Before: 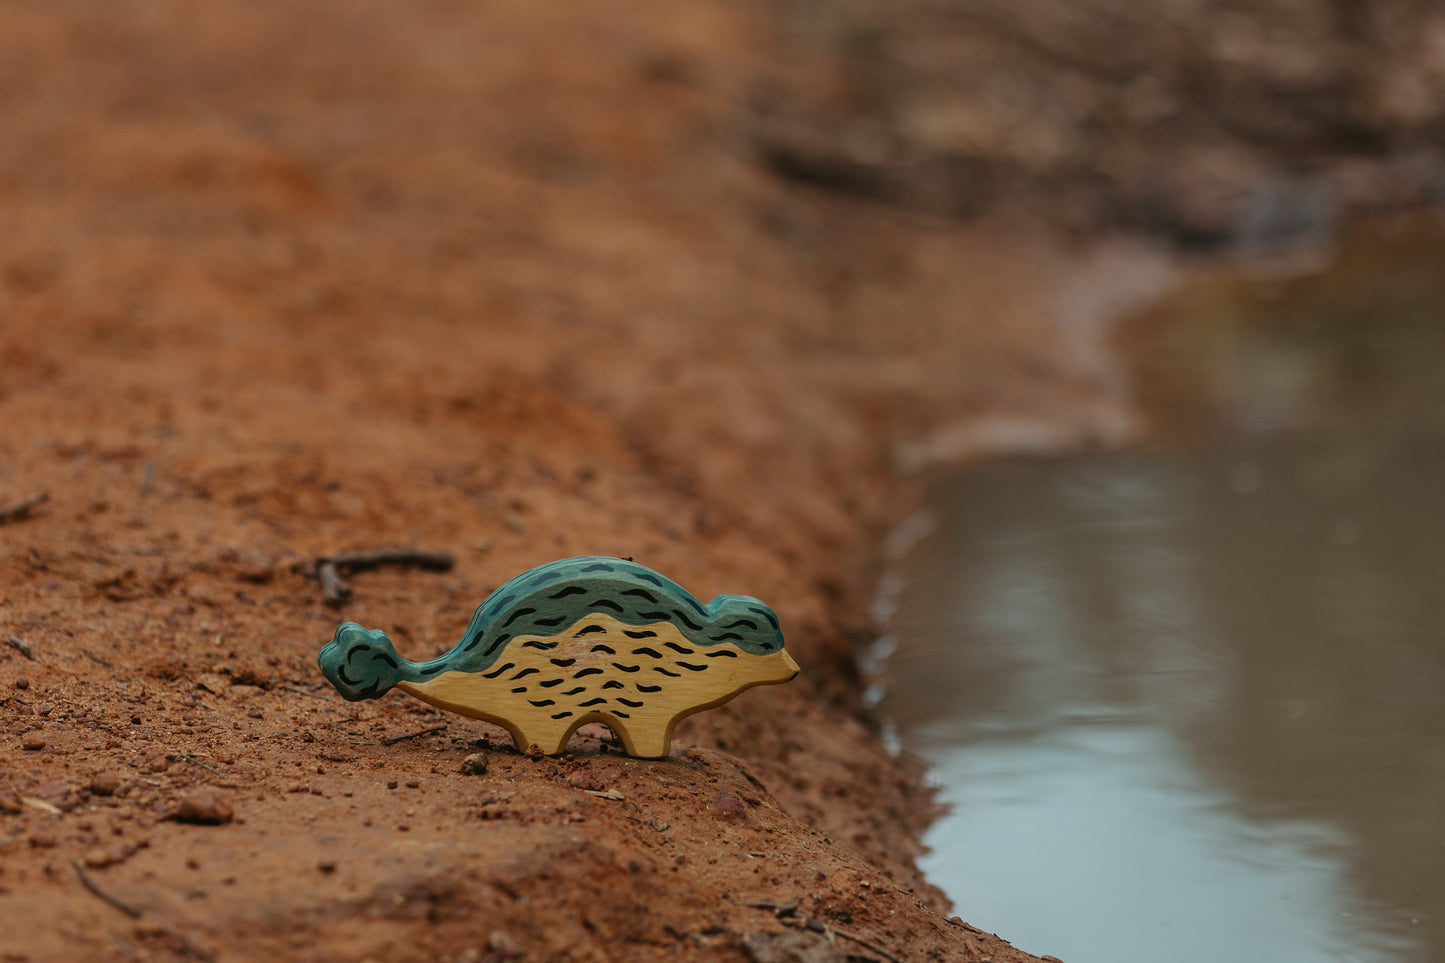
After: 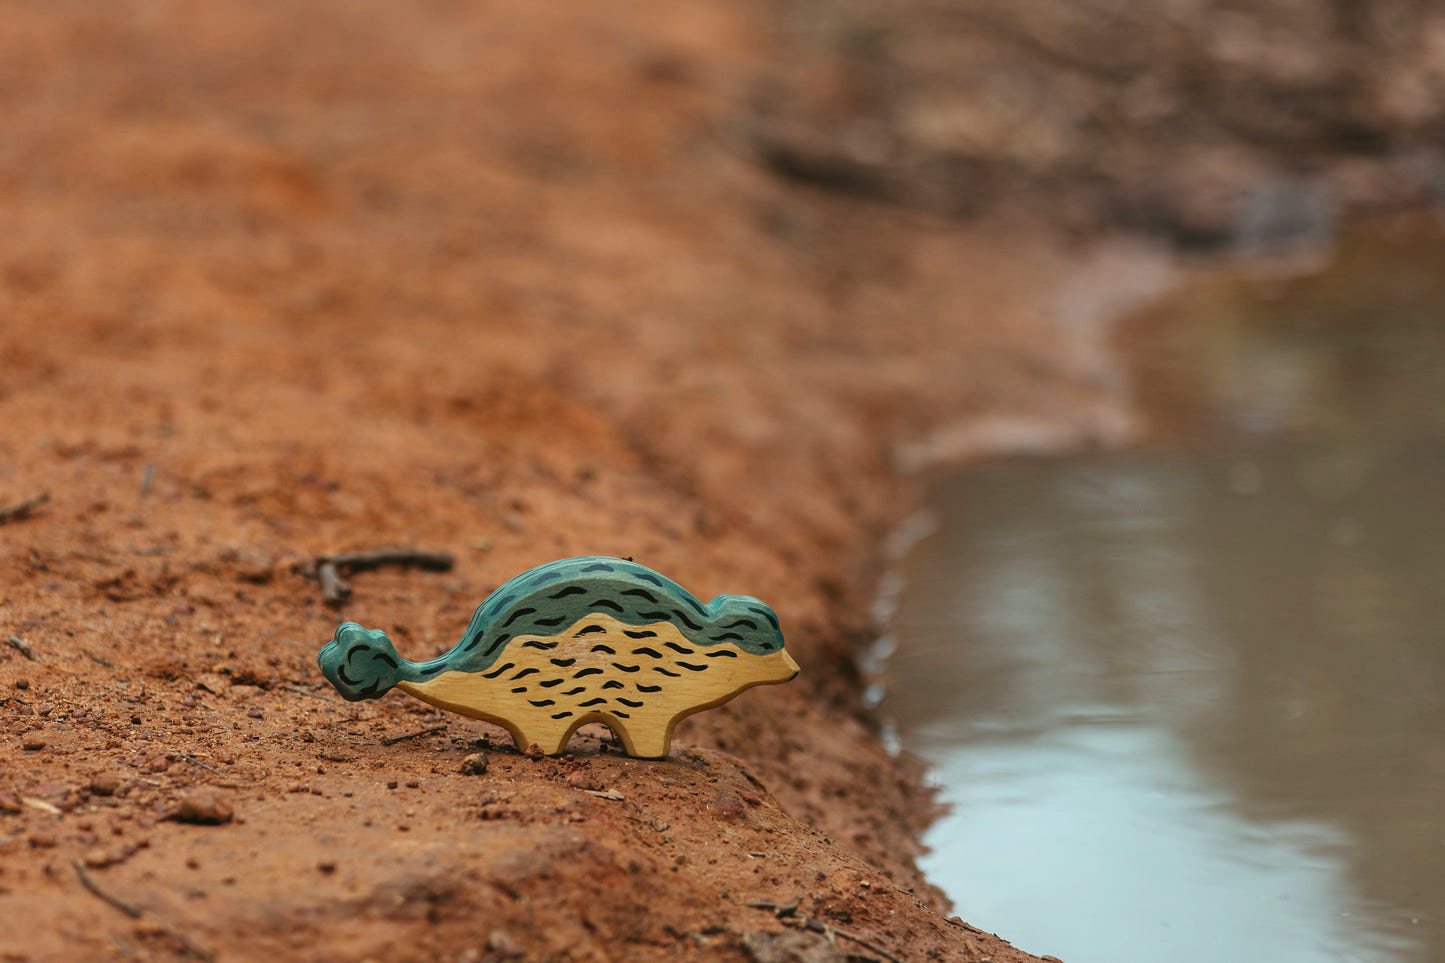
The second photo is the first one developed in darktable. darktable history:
exposure: black level correction 0, exposure 0.6 EV, compensate highlight preservation false
bloom: size 9%, threshold 100%, strength 7%
